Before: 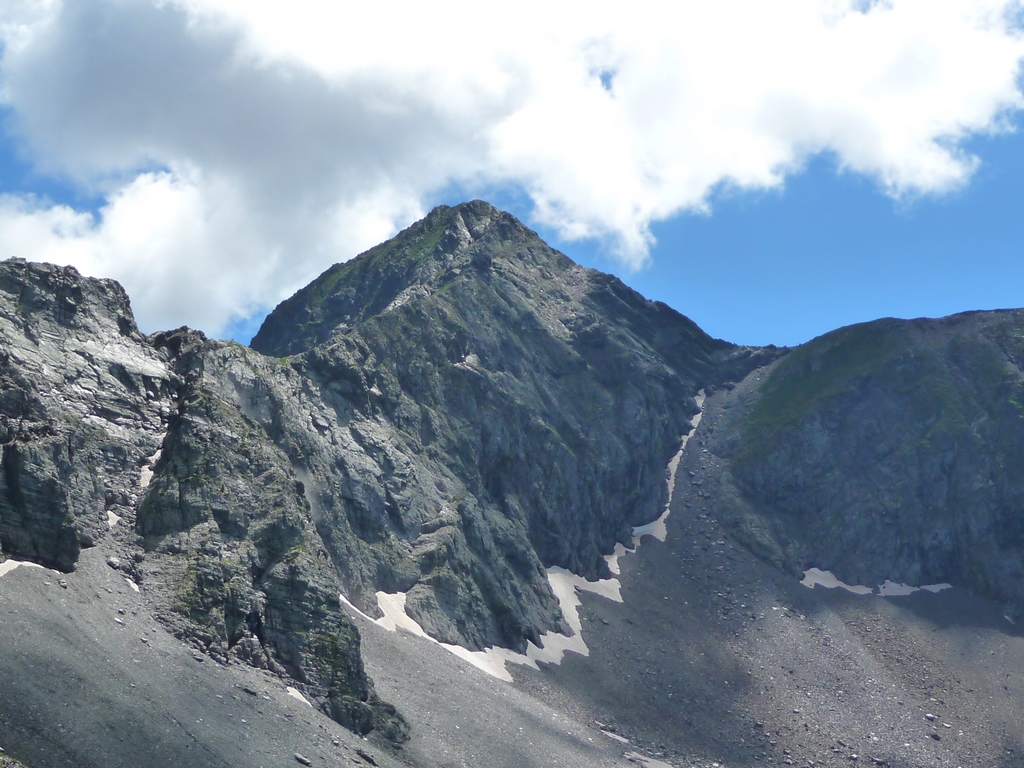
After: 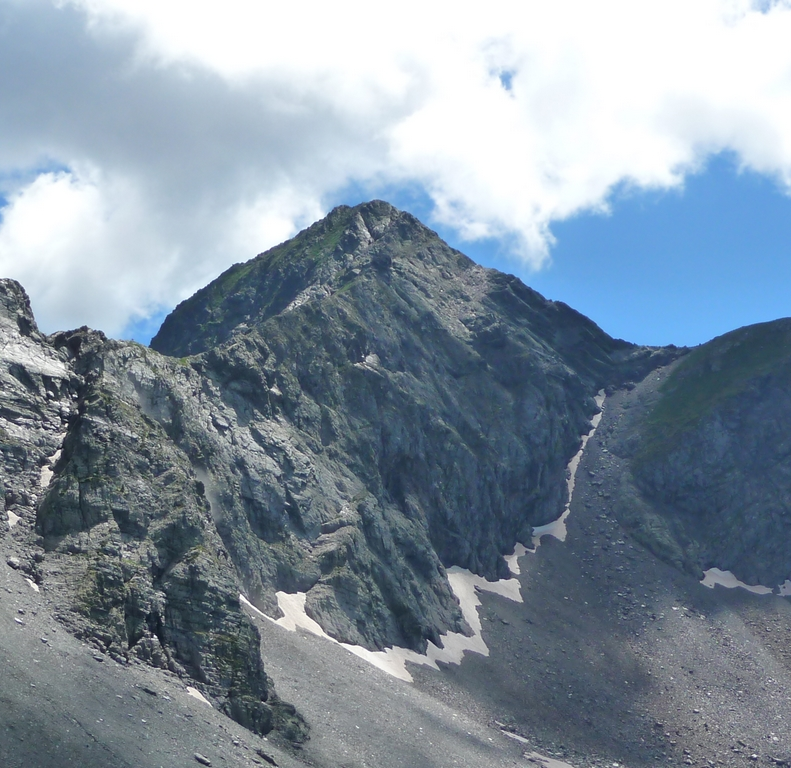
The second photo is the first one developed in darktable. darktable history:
crop: left 9.849%, right 12.85%
